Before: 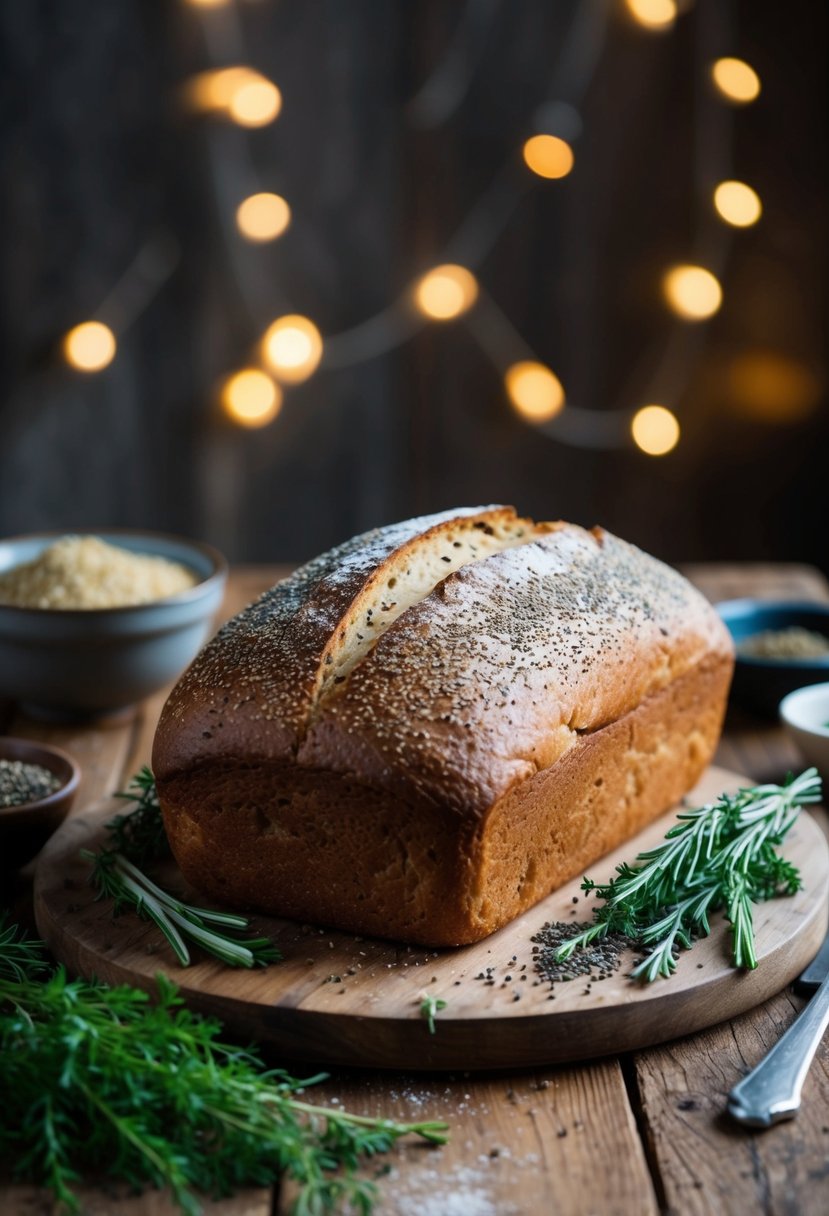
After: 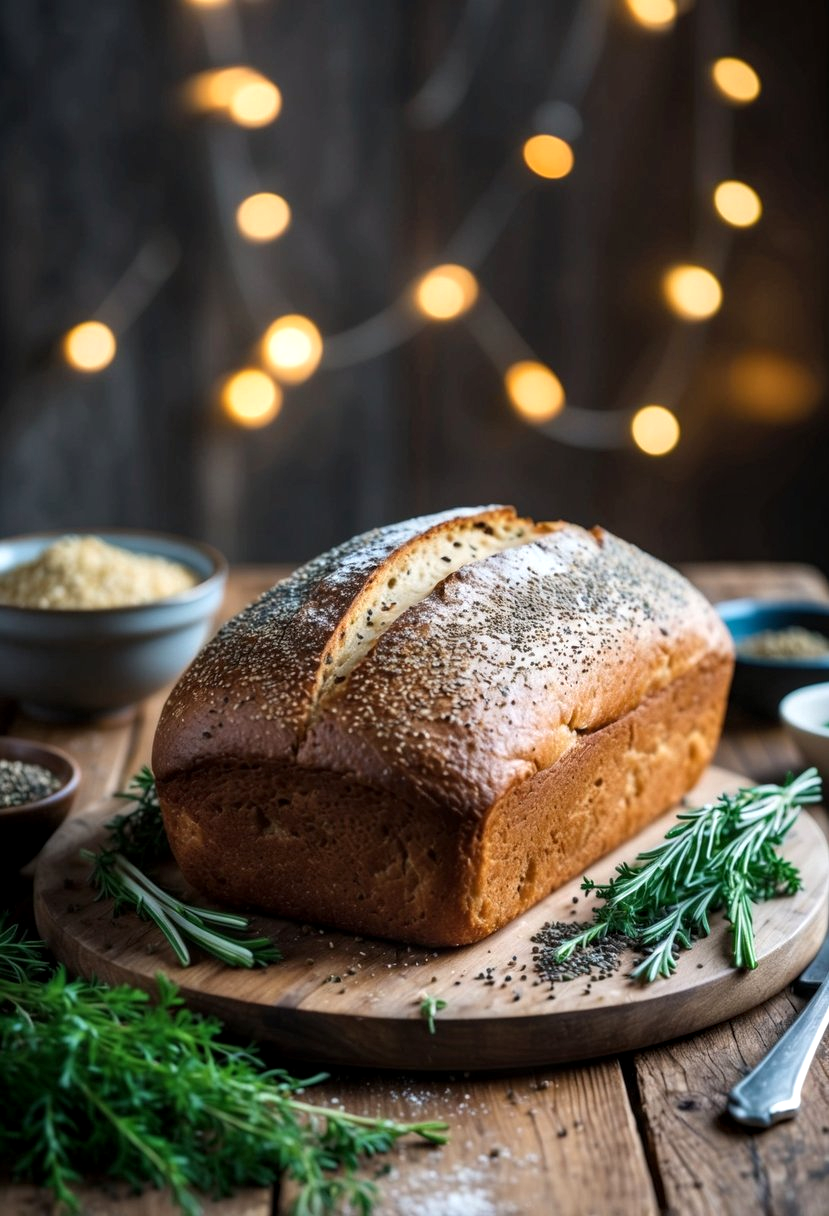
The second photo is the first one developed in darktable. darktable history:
local contrast: on, module defaults
base curve: preserve colors none
exposure: exposure 0.297 EV, compensate exposure bias true, compensate highlight preservation false
